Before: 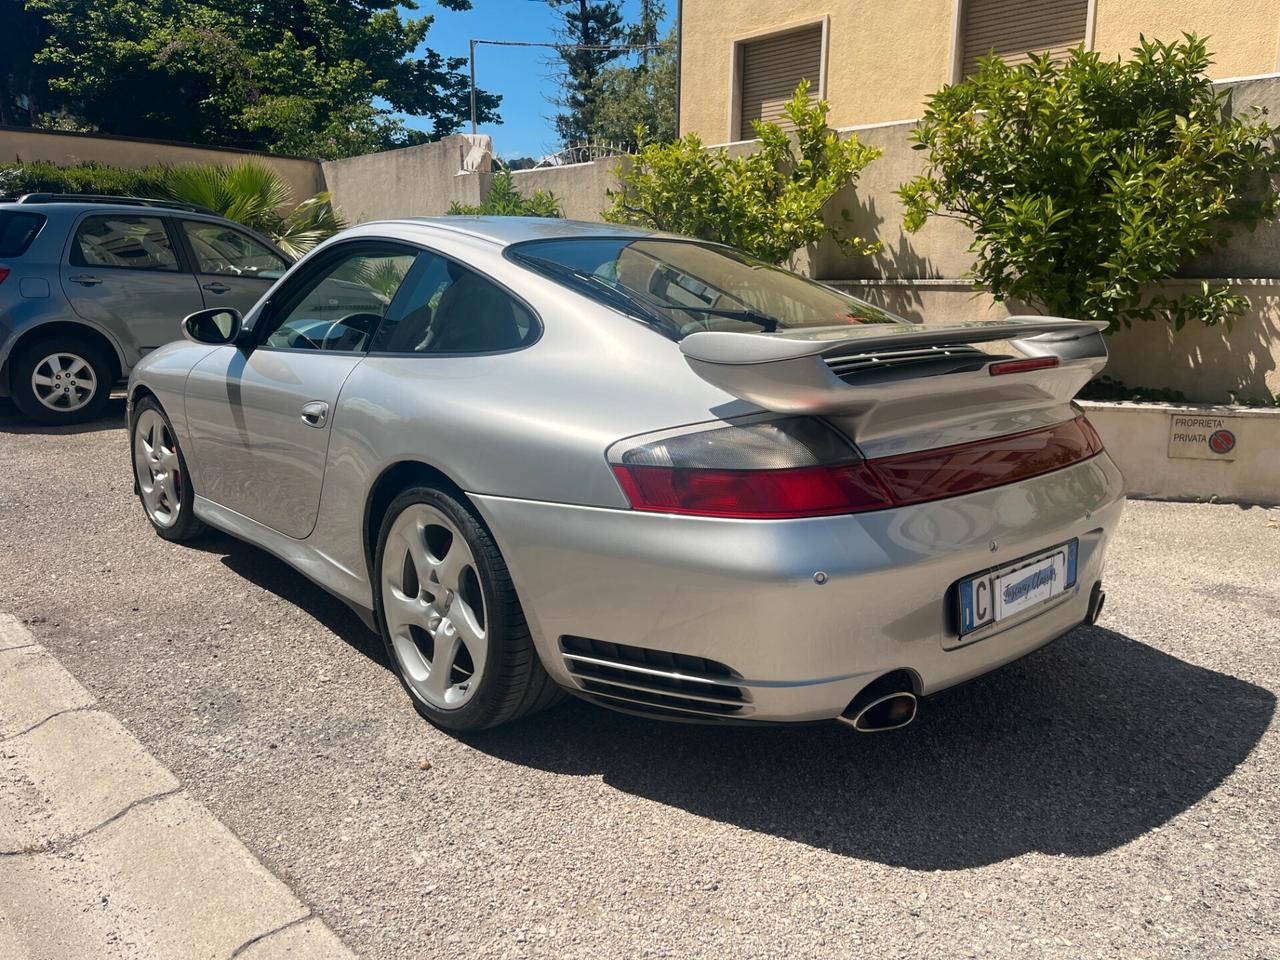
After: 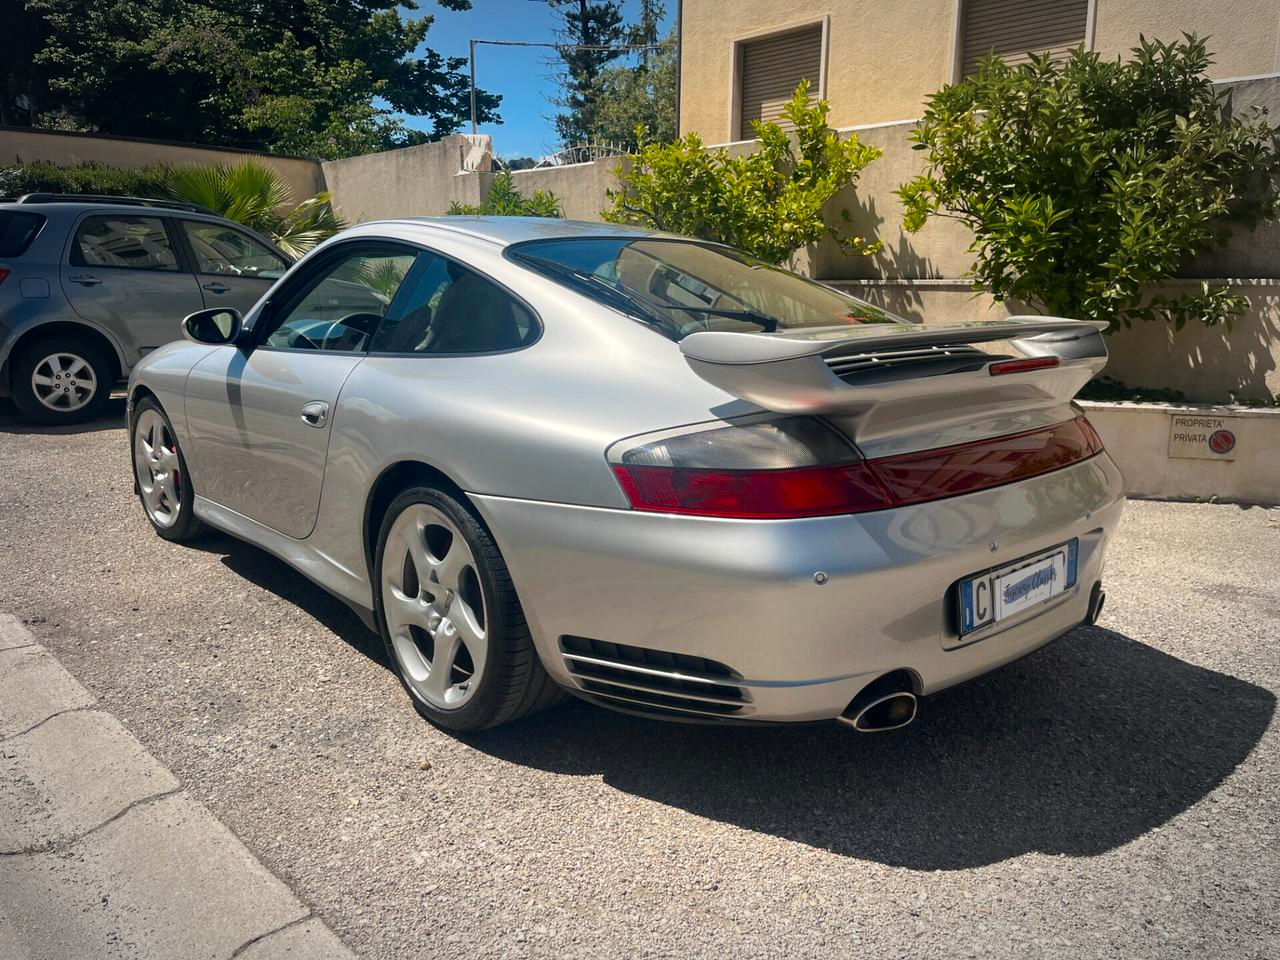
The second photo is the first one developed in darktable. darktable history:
color balance rgb: perceptual saturation grading › global saturation 8.89%, saturation formula JzAzBz (2021)
vignetting: automatic ratio true
